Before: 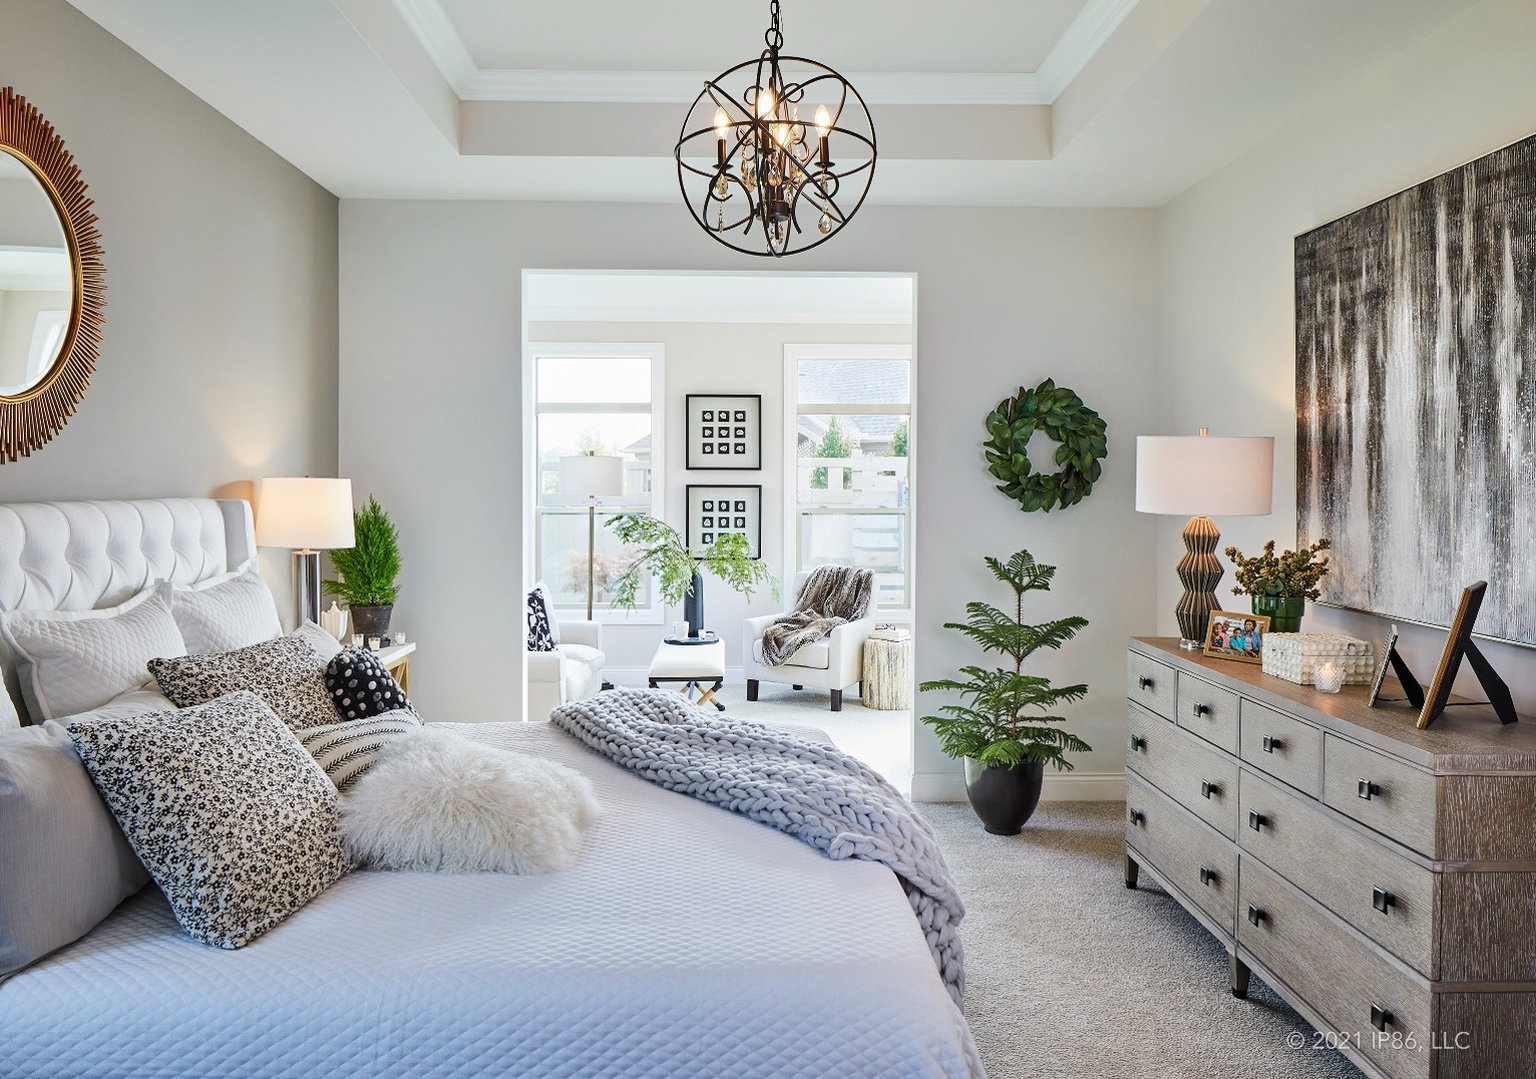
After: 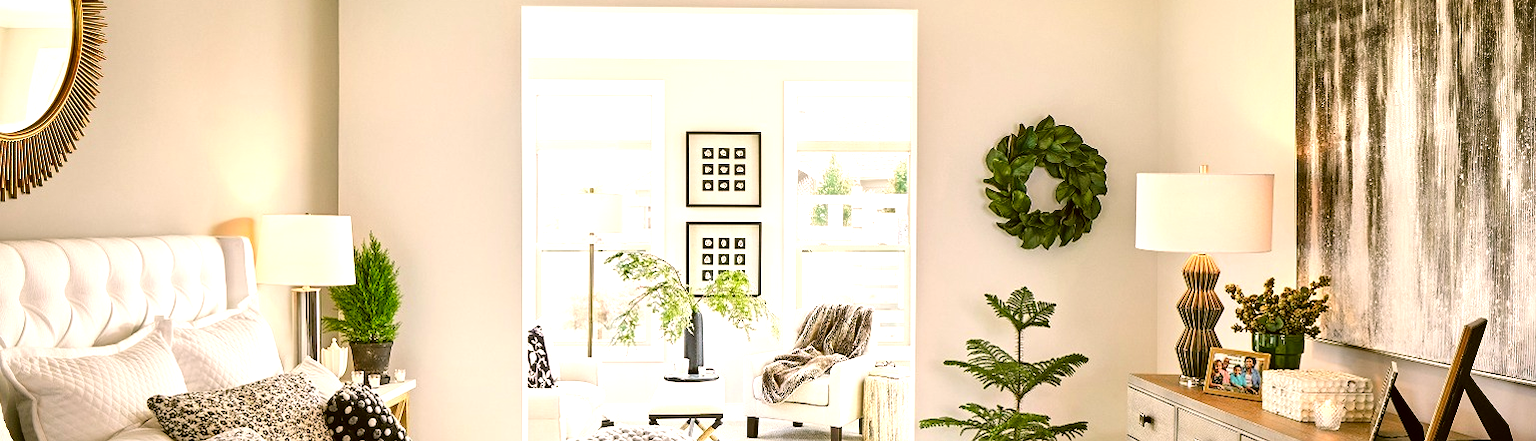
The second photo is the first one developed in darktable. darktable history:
crop and rotate: top 24.375%, bottom 34.674%
tone equalizer: -8 EV -0.73 EV, -7 EV -0.731 EV, -6 EV -0.576 EV, -5 EV -0.4 EV, -3 EV 0.378 EV, -2 EV 0.6 EV, -1 EV 0.679 EV, +0 EV 0.769 EV
color correction: highlights a* 8.36, highlights b* 15.87, shadows a* -0.337, shadows b* 26.04
